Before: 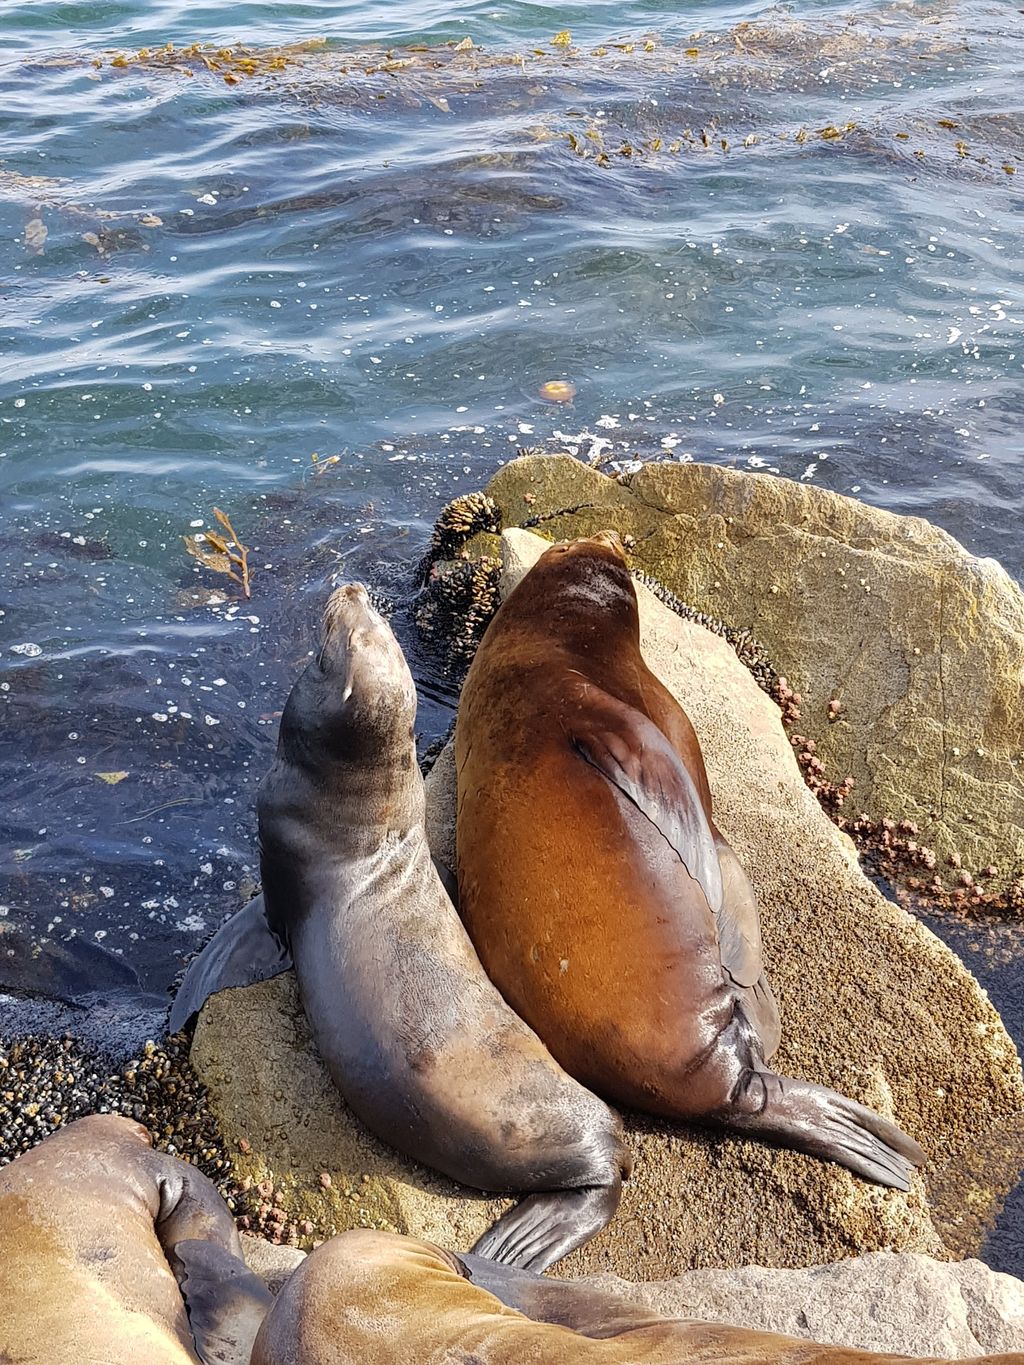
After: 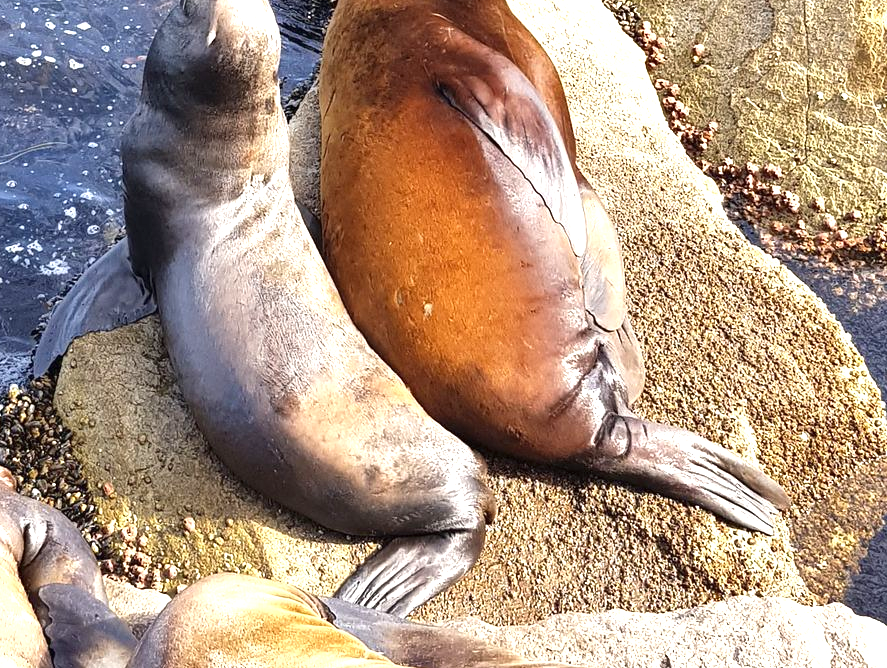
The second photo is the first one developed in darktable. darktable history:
crop and rotate: left 13.306%, top 48.129%, bottom 2.928%
shadows and highlights: shadows 20.91, highlights -35.45, soften with gaussian
exposure: black level correction 0, exposure 1 EV, compensate highlight preservation false
